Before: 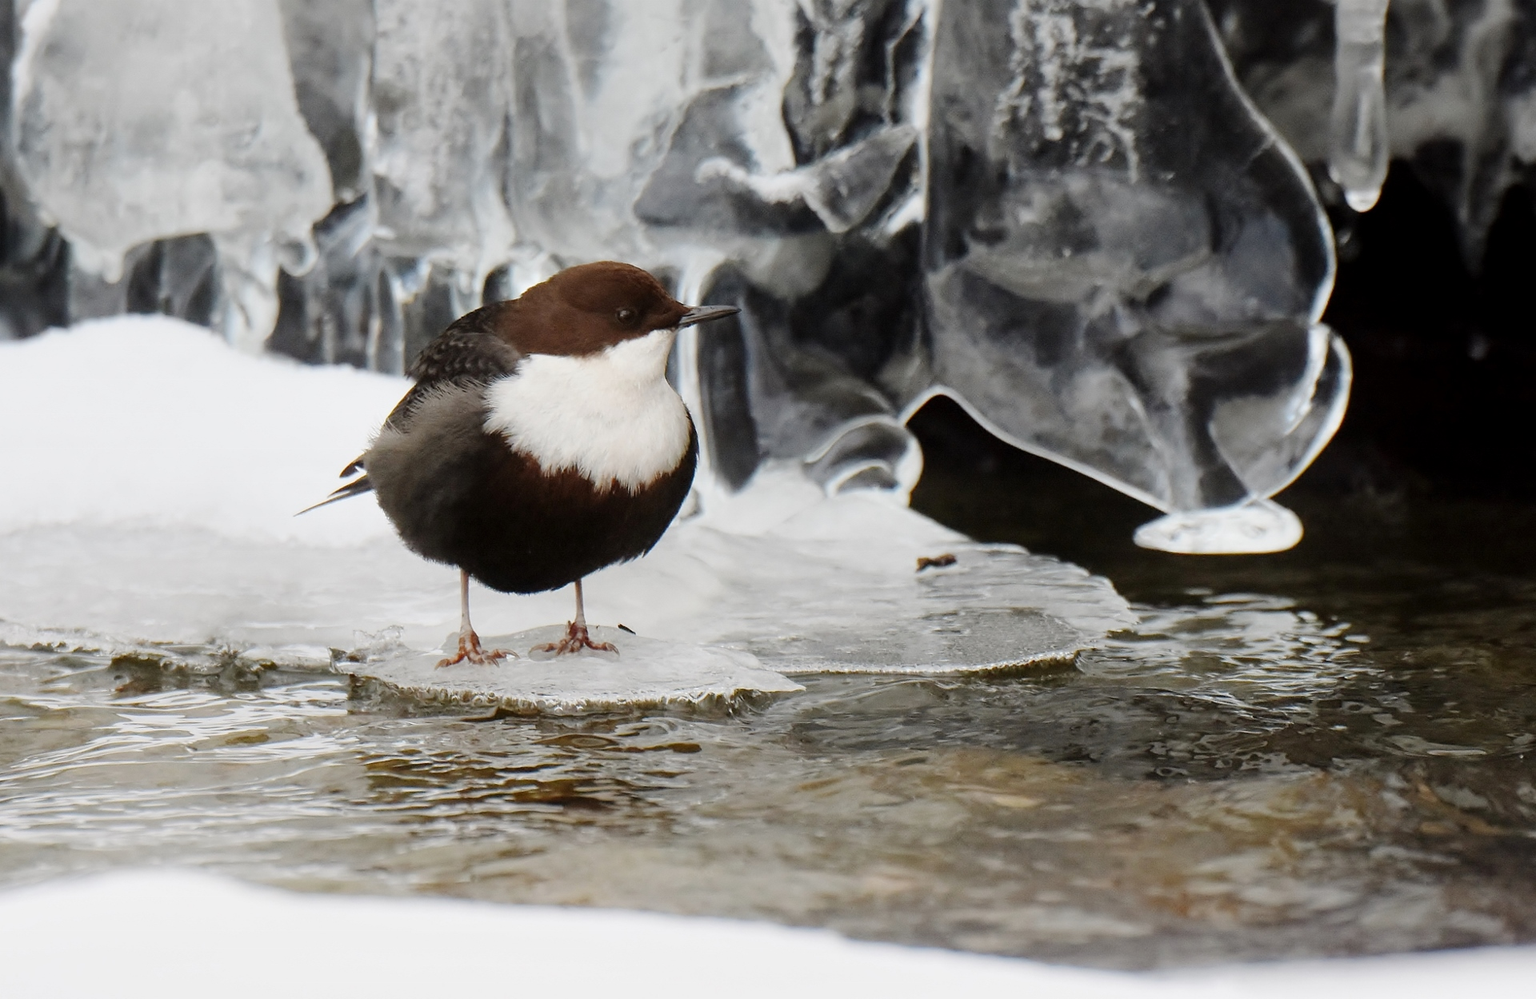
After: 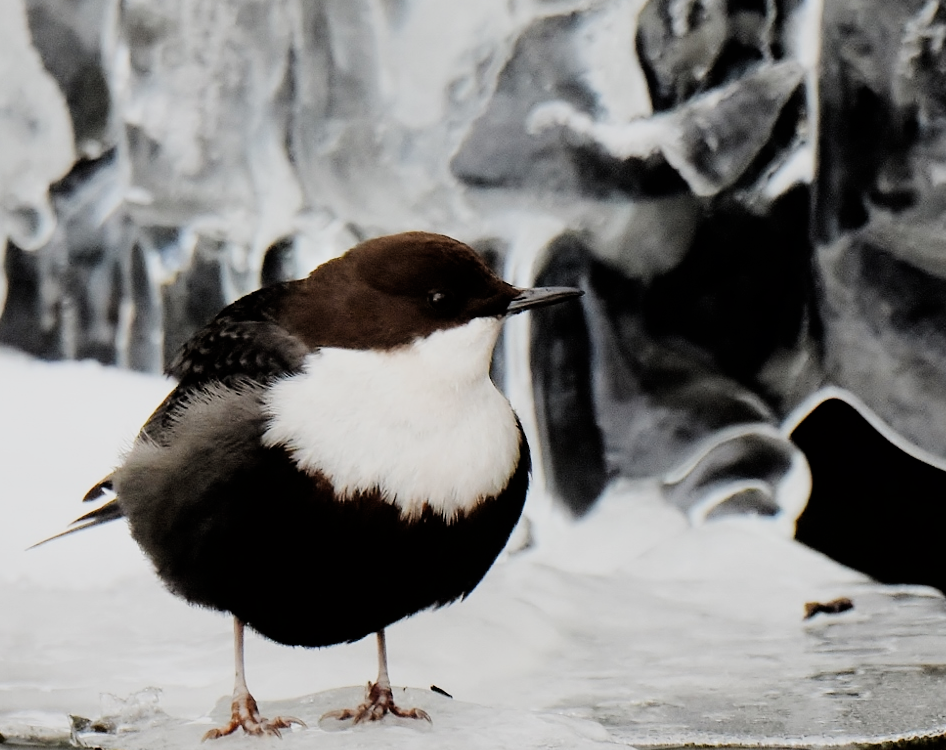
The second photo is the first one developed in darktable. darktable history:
filmic rgb: black relative exposure -5 EV, hardness 2.88, contrast 1.4, highlights saturation mix -30%
crop: left 17.835%, top 7.675%, right 32.881%, bottom 32.213%
